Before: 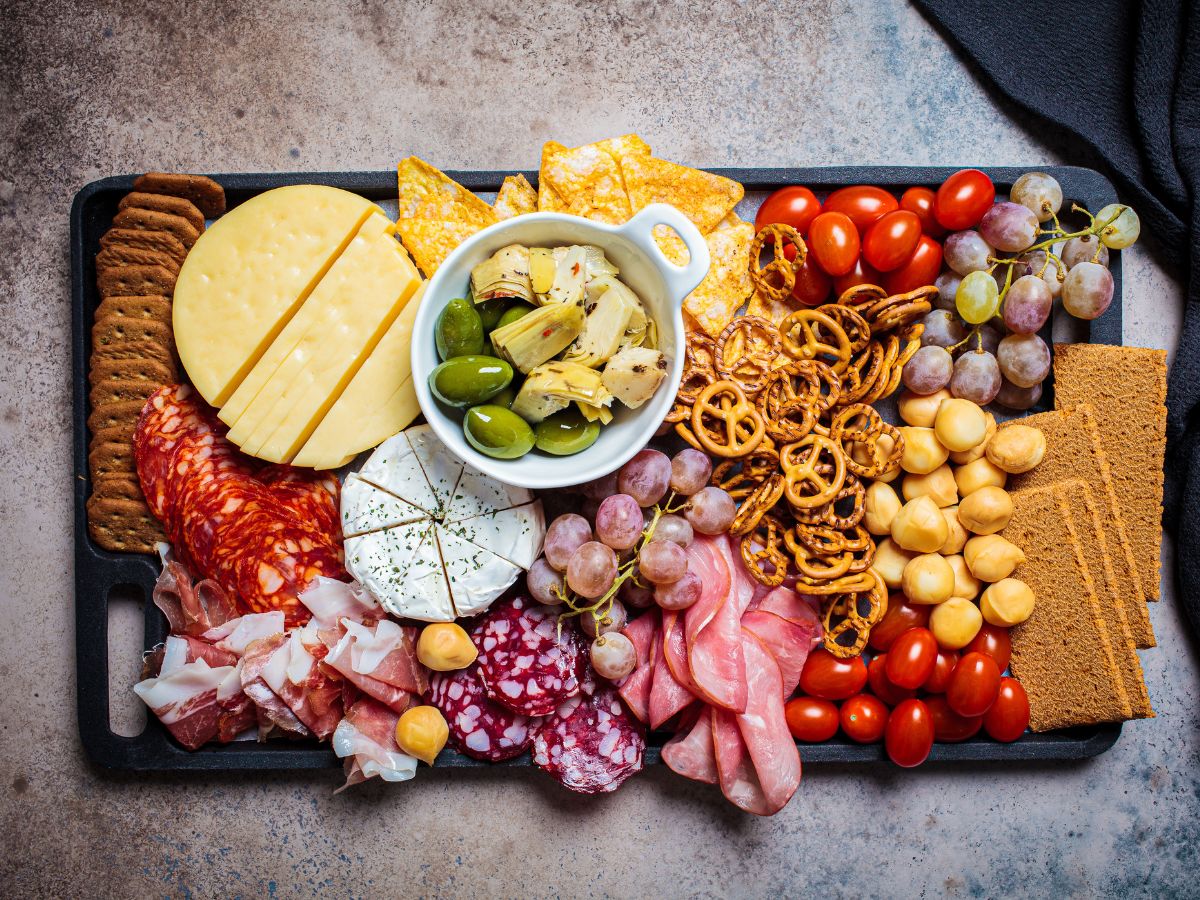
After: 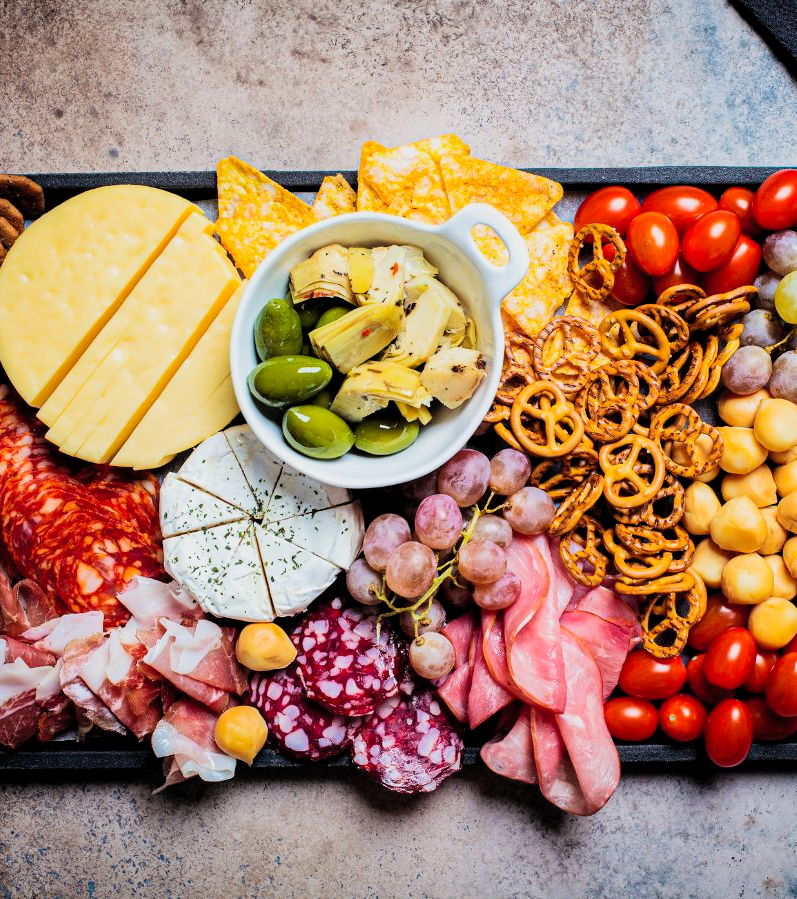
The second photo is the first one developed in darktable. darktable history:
filmic rgb: middle gray luminance 12.84%, black relative exposure -10.14 EV, white relative exposure 3.47 EV, threshold 5.98 EV, target black luminance 0%, hardness 5.69, latitude 45.14%, contrast 1.229, highlights saturation mix 5.78%, shadows ↔ highlights balance 26.92%, enable highlight reconstruction true
contrast brightness saturation: contrast 0.029, brightness 0.056, saturation 0.125
crop and rotate: left 15.158%, right 18.379%
